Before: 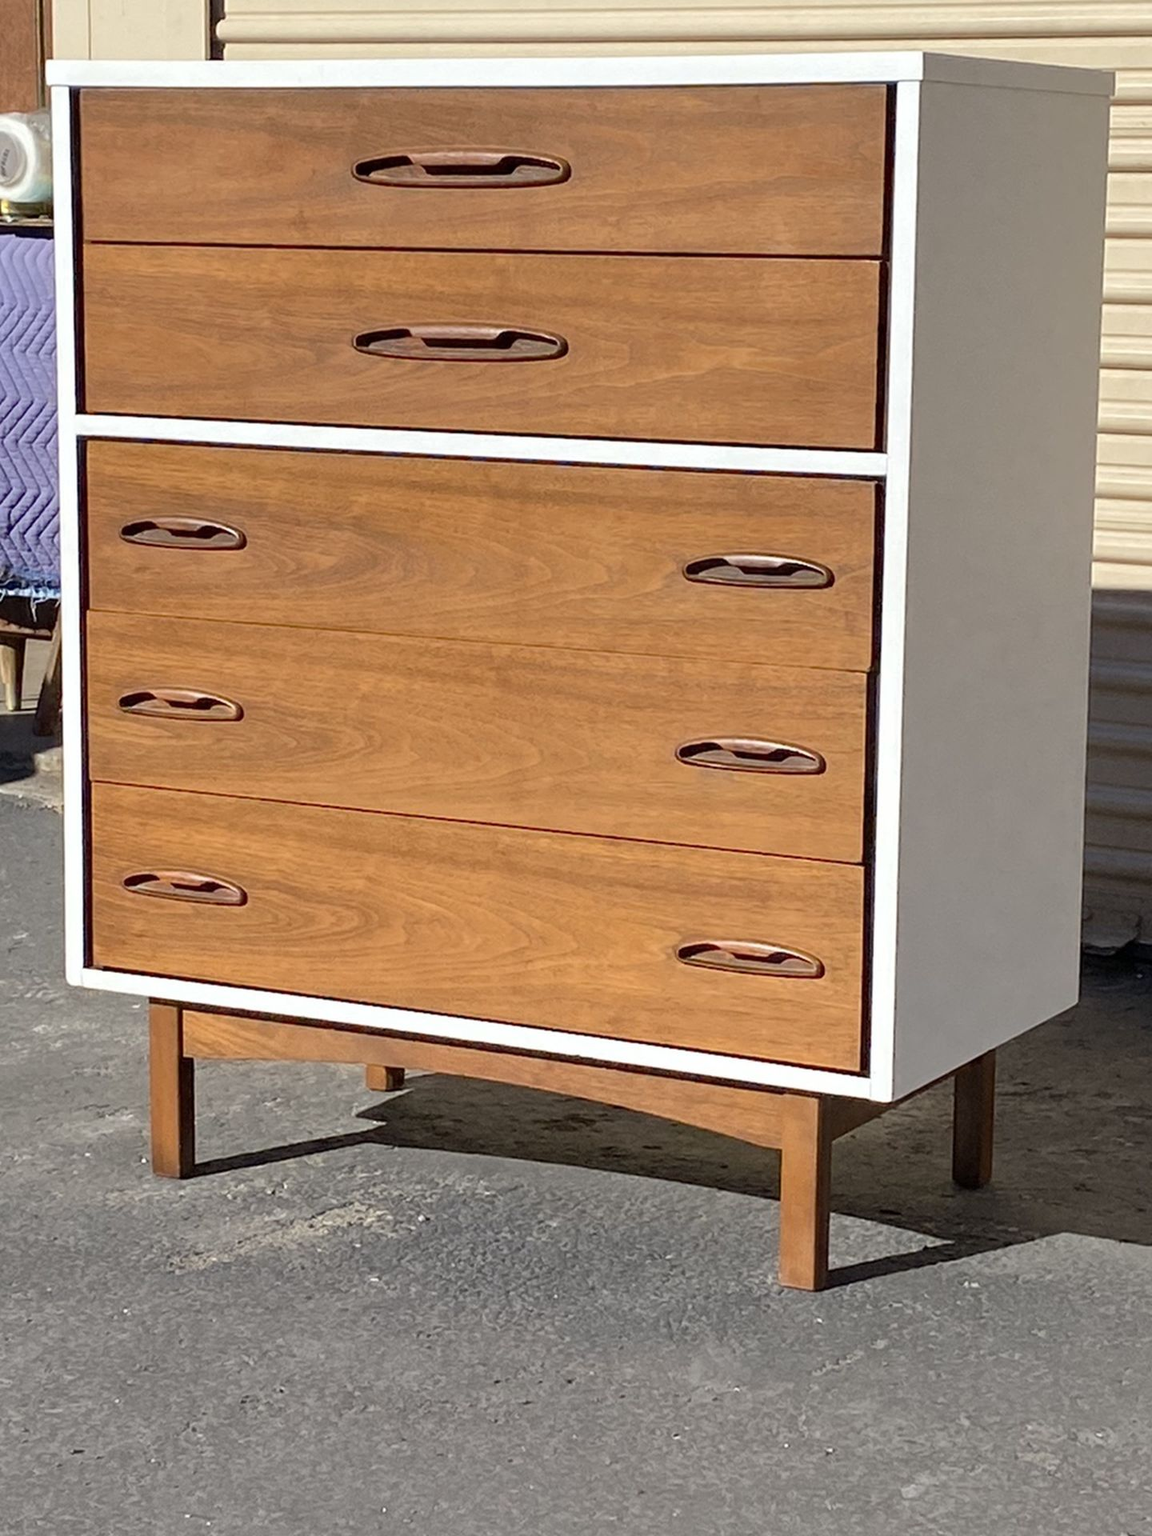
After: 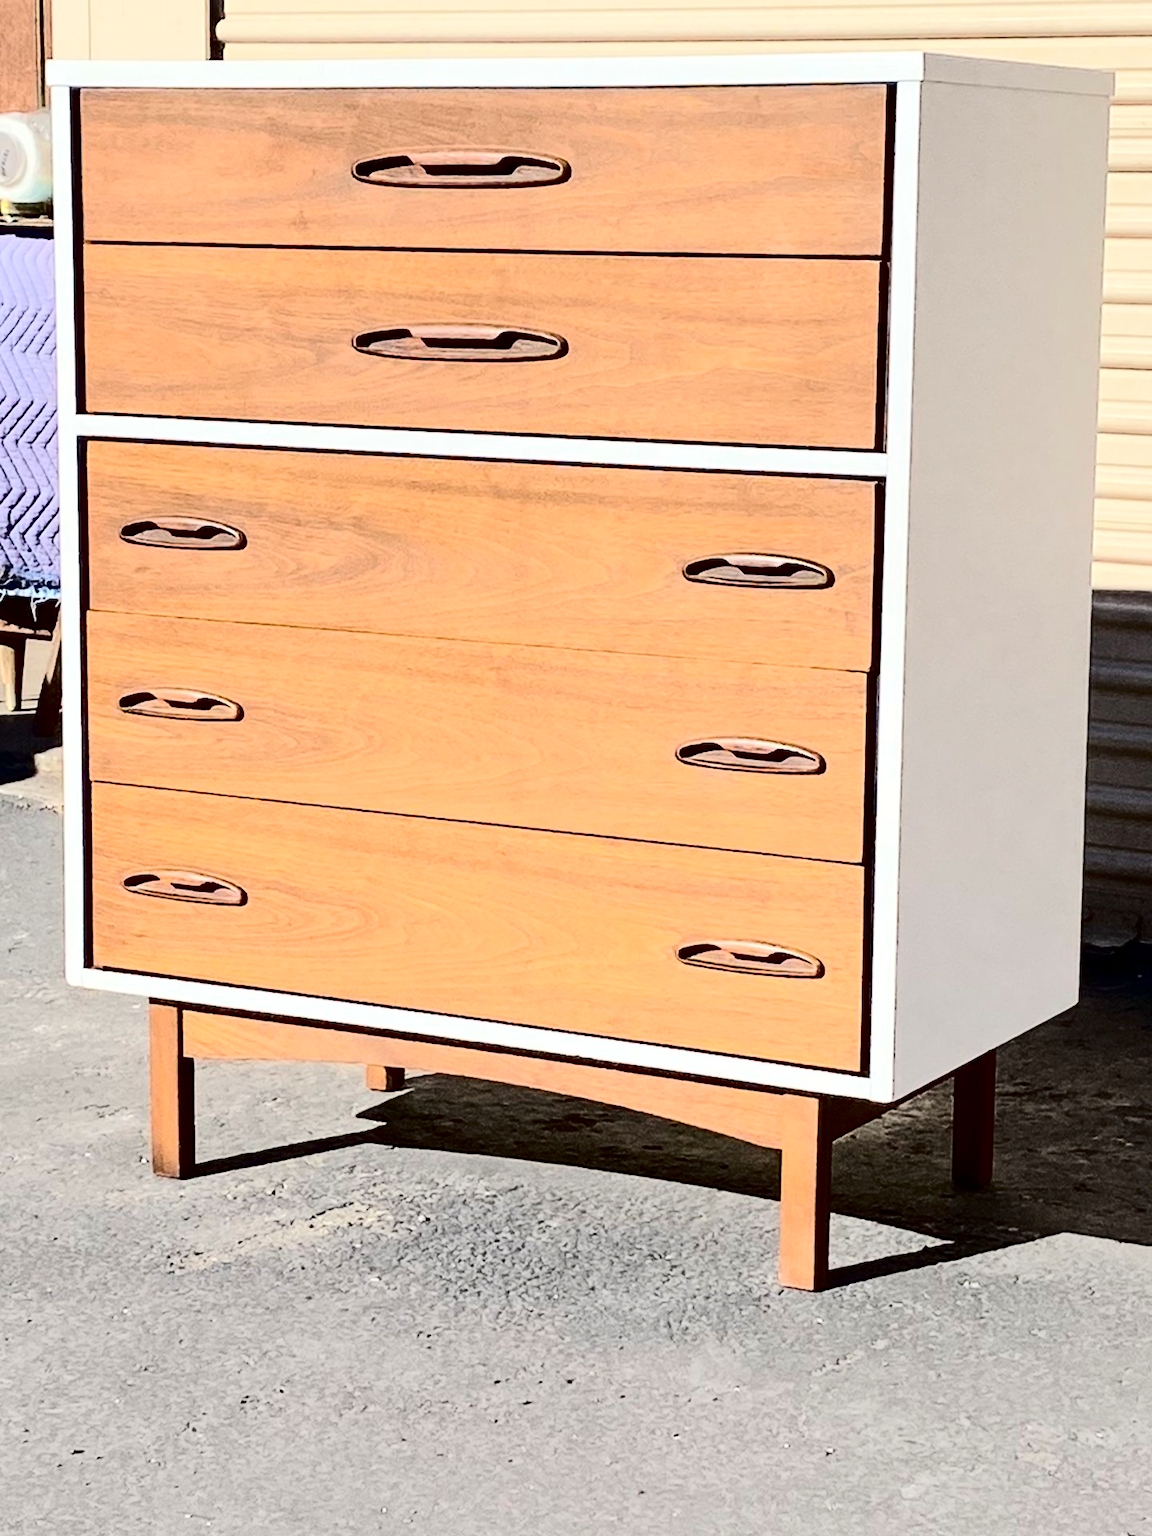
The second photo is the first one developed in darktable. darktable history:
tone curve: curves: ch0 [(0, 0) (0.086, 0.006) (0.148, 0.021) (0.245, 0.105) (0.374, 0.401) (0.444, 0.631) (0.778, 0.915) (1, 1)], color space Lab, independent channels, preserve colors none
